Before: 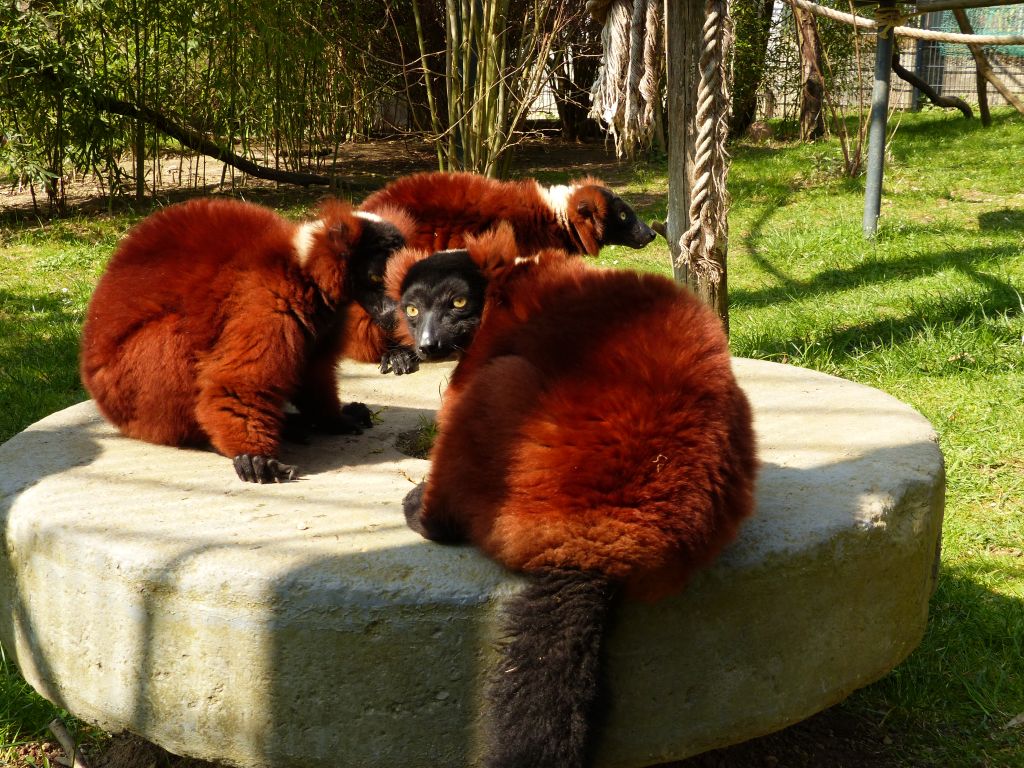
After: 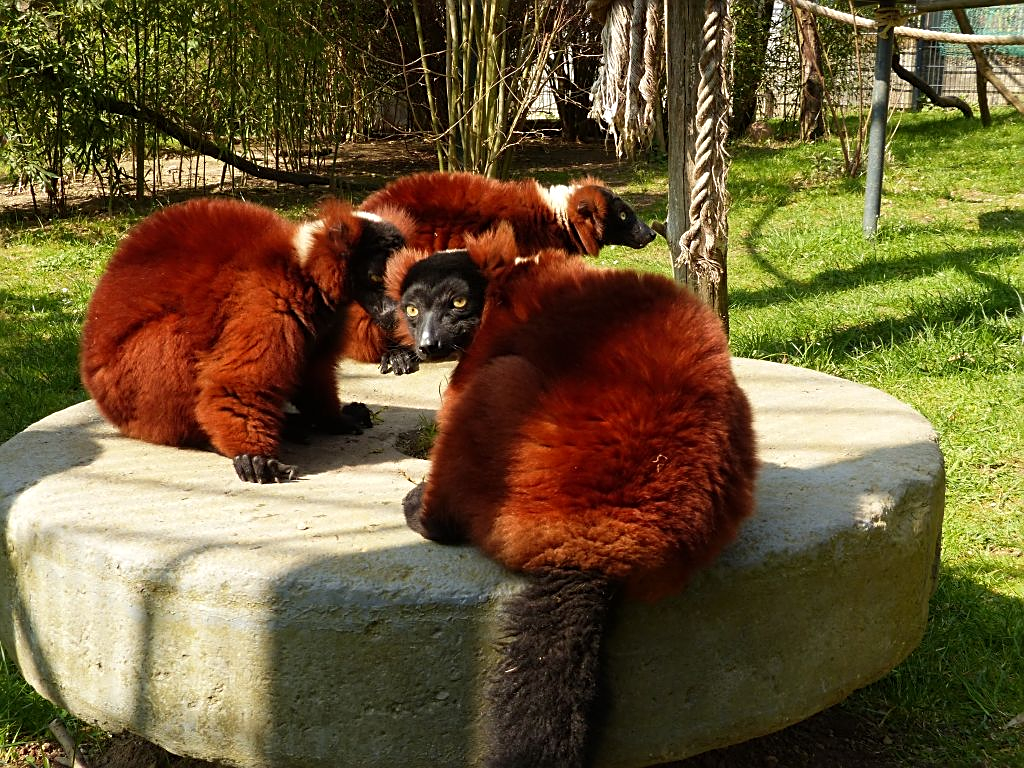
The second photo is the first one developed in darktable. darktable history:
sharpen: amount 0.5
tone equalizer: edges refinement/feathering 500, mask exposure compensation -1.57 EV, preserve details no
